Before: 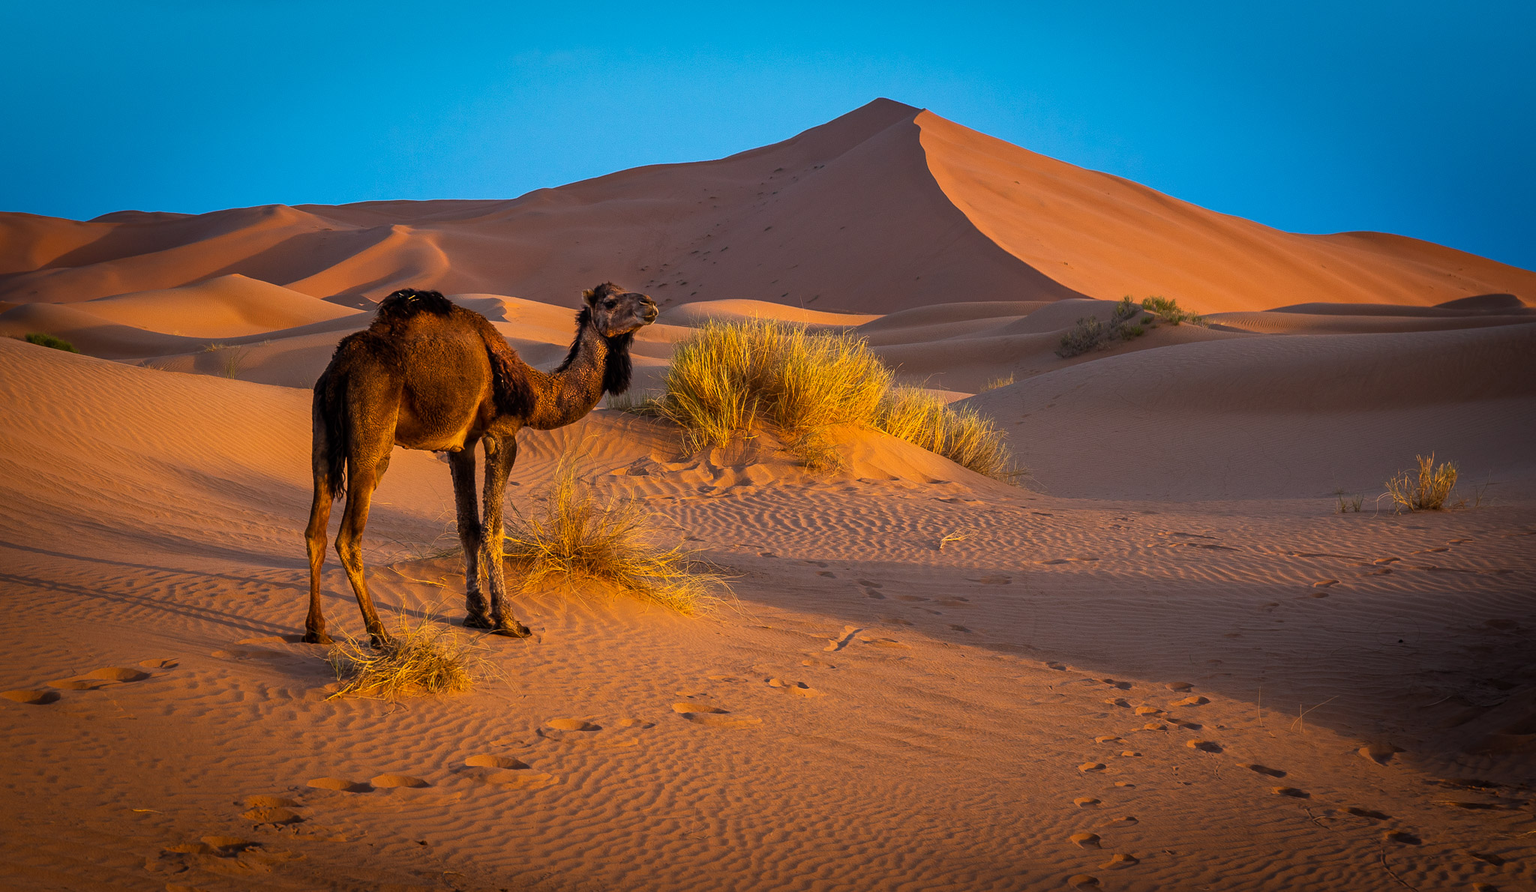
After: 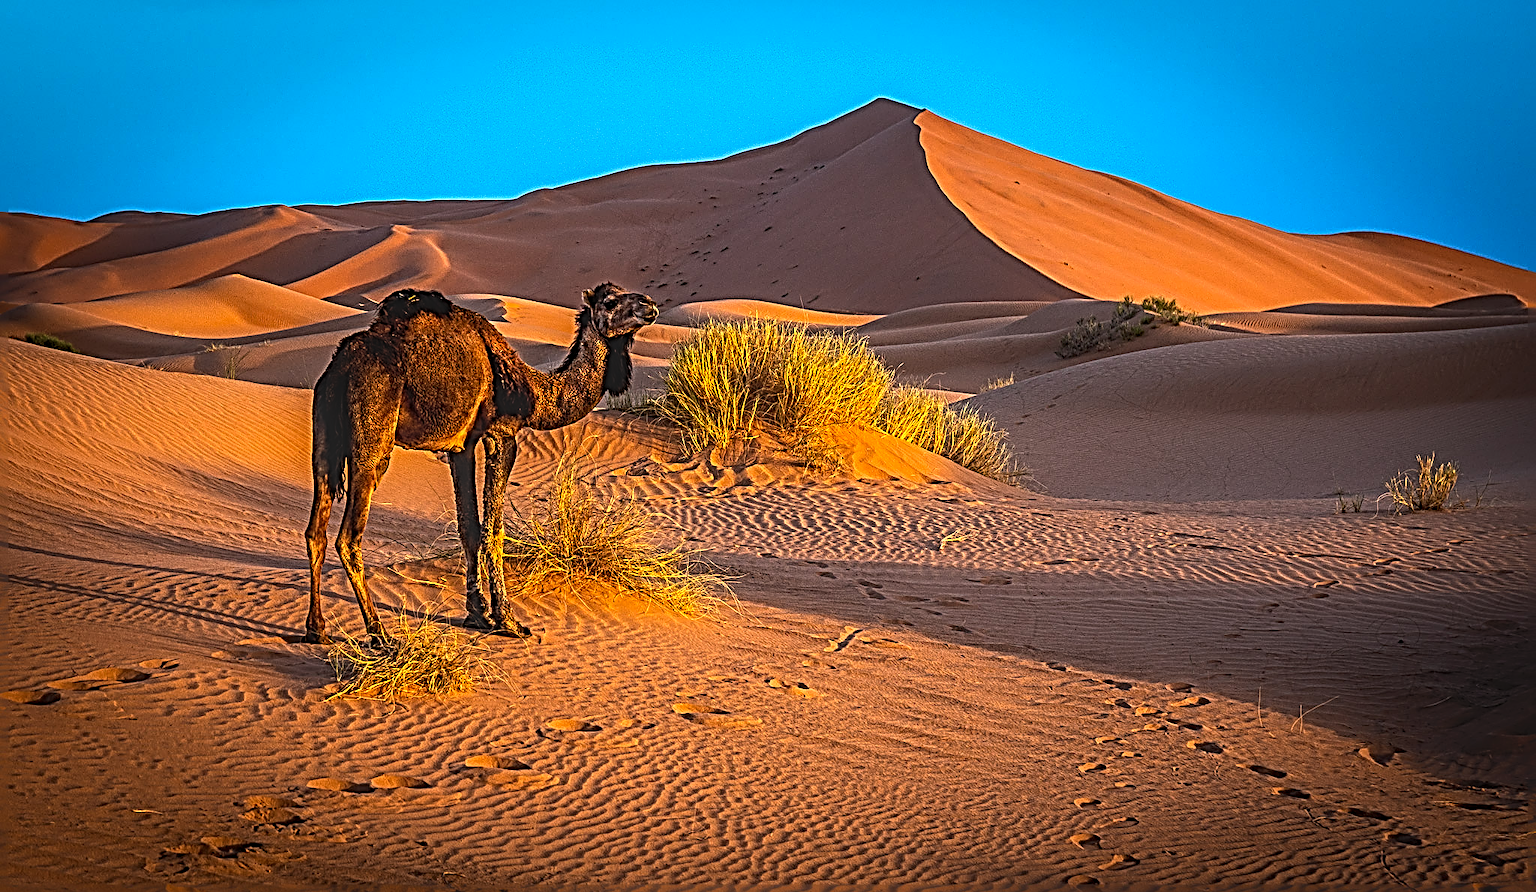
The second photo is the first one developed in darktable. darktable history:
sharpen: radius 4.001, amount 2
local contrast: highlights 0%, shadows 0%, detail 133%
tone equalizer: -8 EV -0.75 EV, -7 EV -0.7 EV, -6 EV -0.6 EV, -5 EV -0.4 EV, -3 EV 0.4 EV, -2 EV 0.6 EV, -1 EV 0.7 EV, +0 EV 0.75 EV, edges refinement/feathering 500, mask exposure compensation -1.57 EV, preserve details no
lowpass: radius 0.1, contrast 0.85, saturation 1.1, unbound 0
